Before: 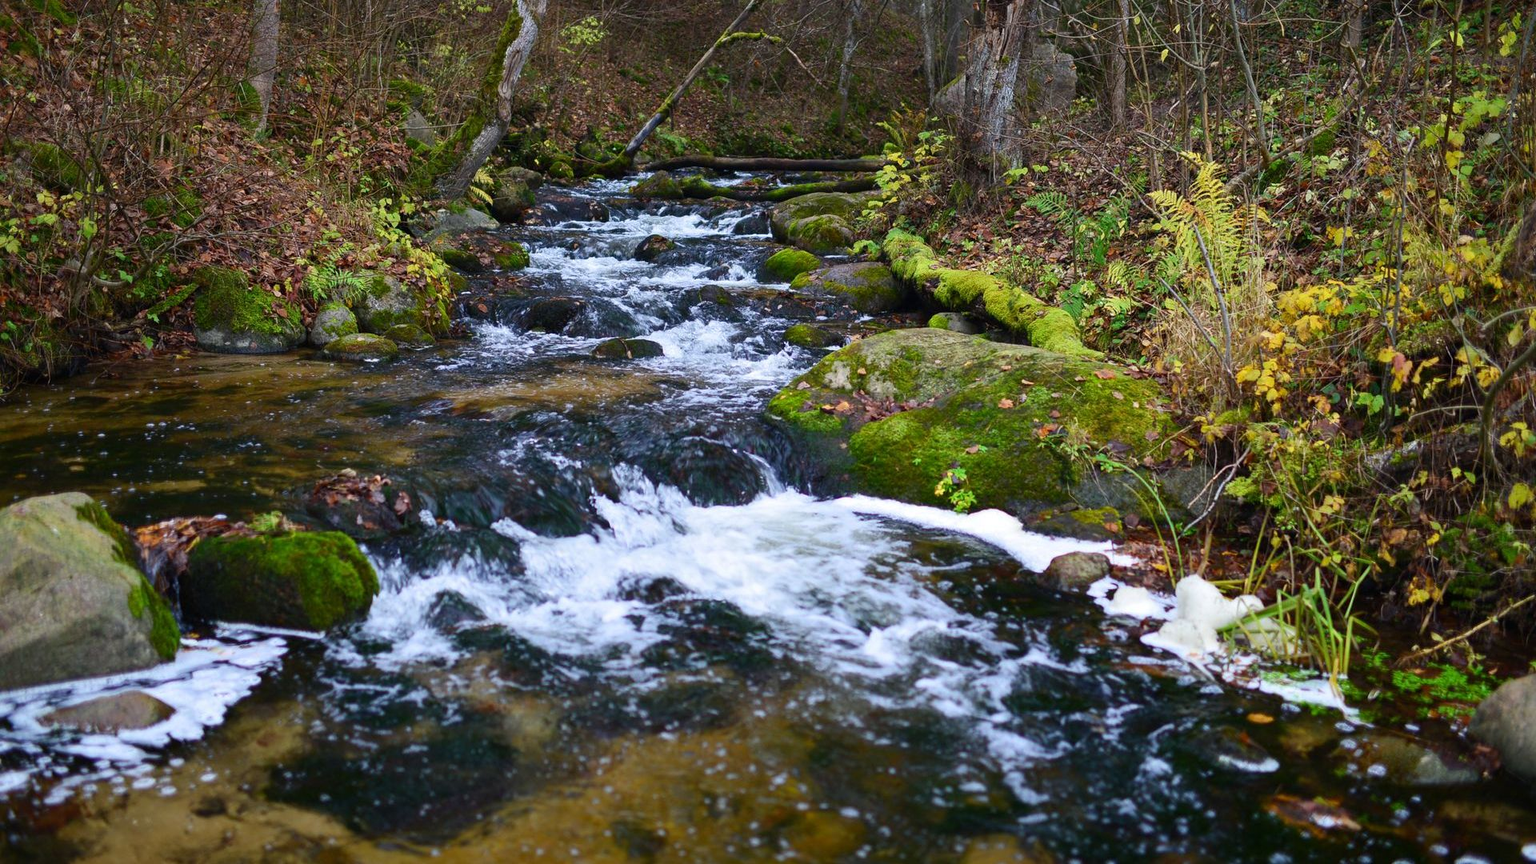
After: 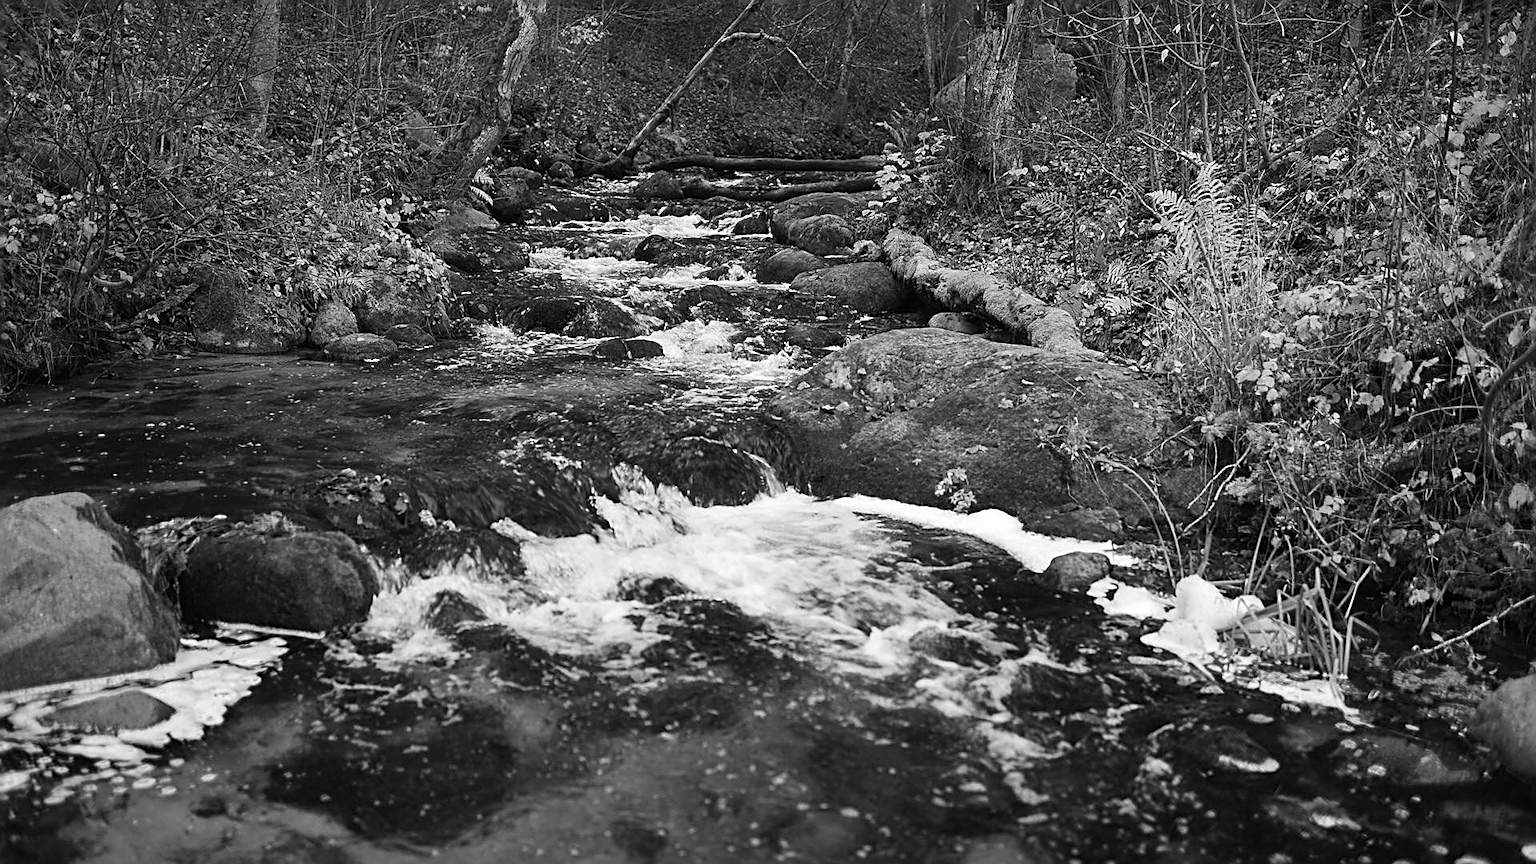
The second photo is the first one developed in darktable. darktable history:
sharpen: amount 0.901
monochrome: on, module defaults
